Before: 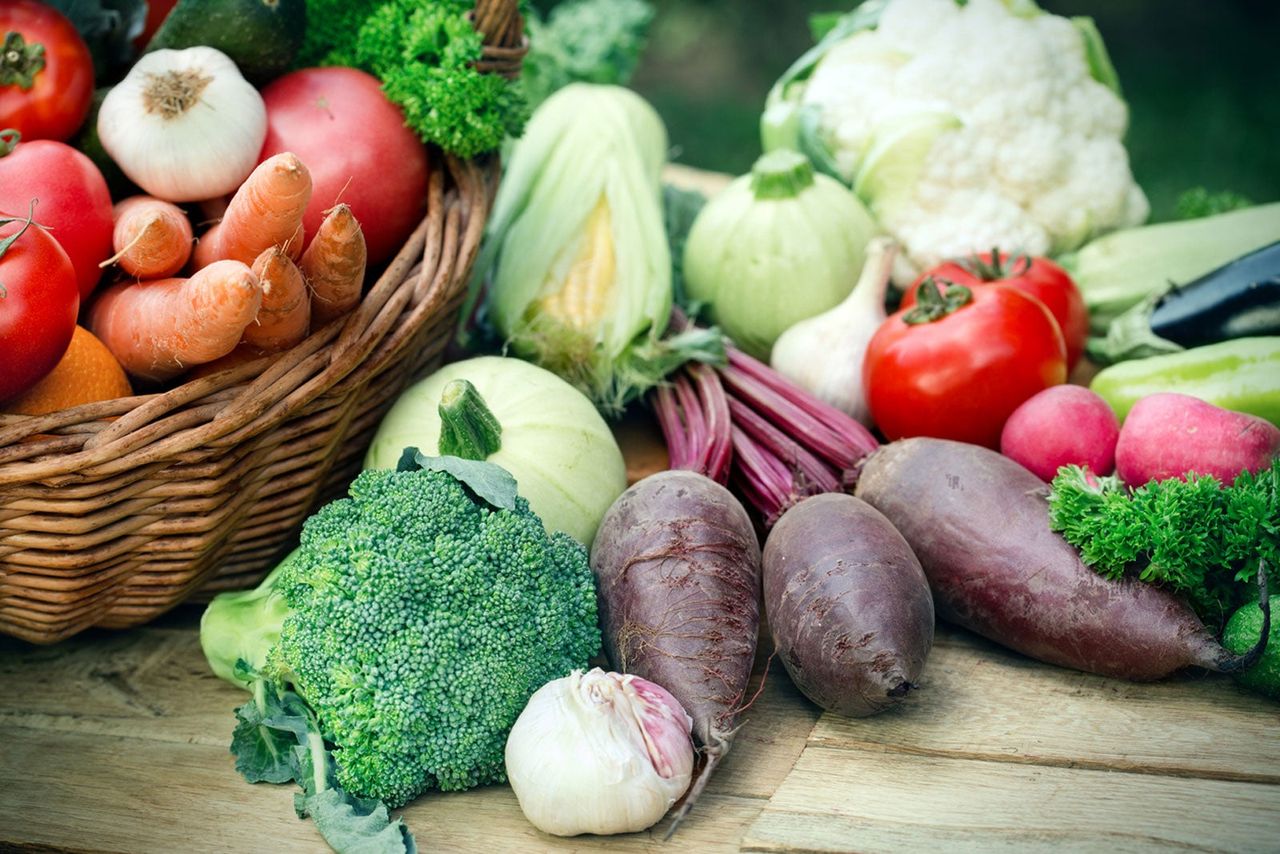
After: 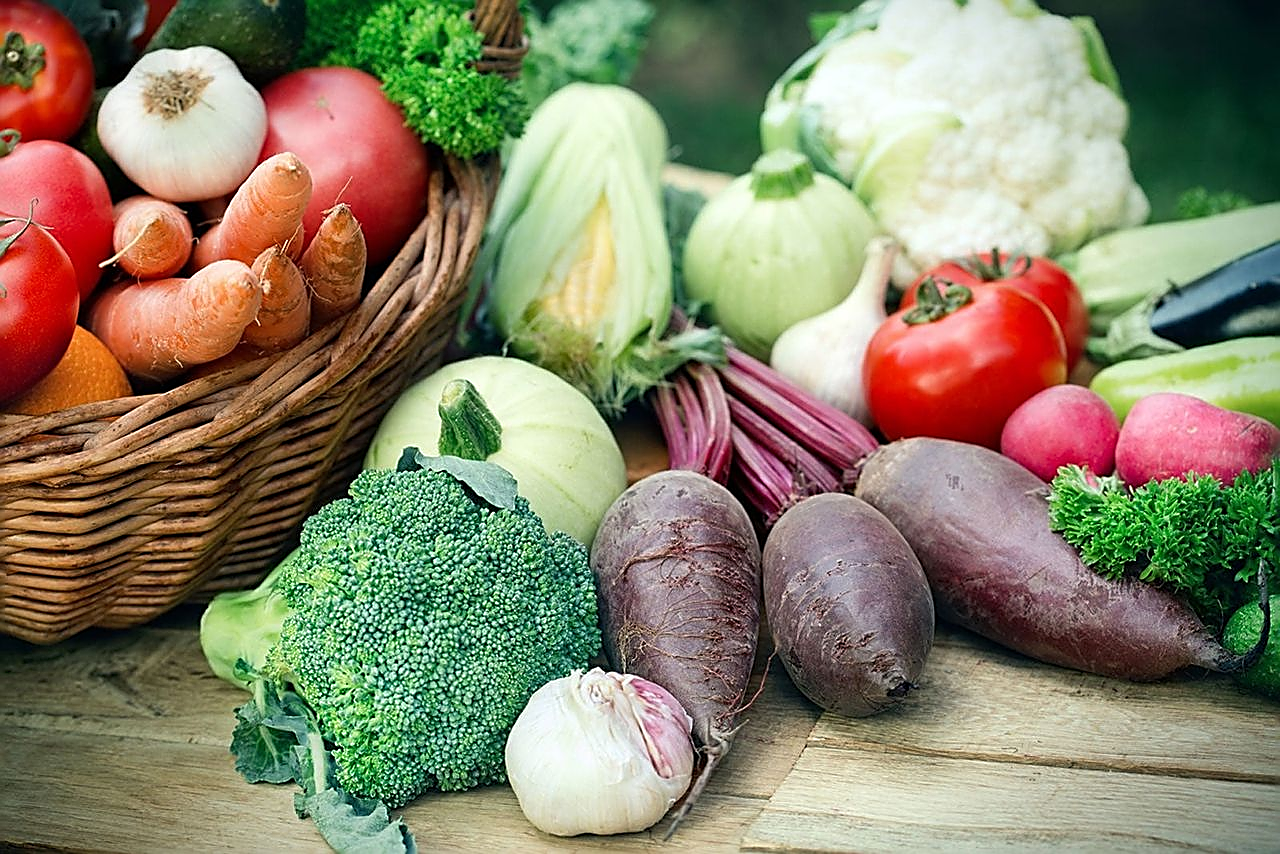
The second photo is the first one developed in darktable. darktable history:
sharpen: radius 1.637, amount 1.297
